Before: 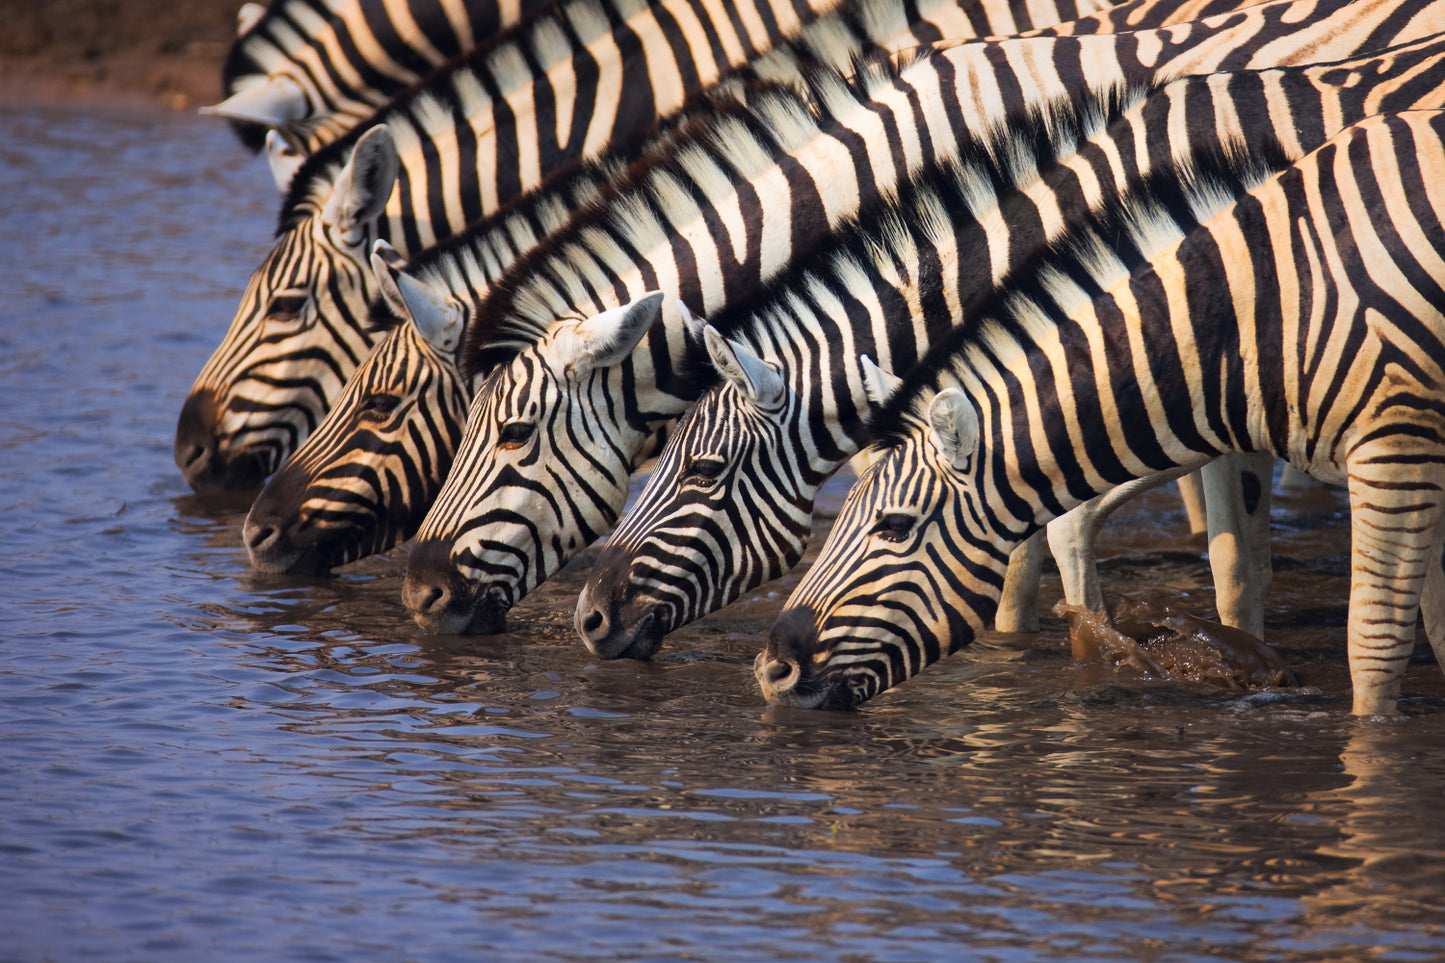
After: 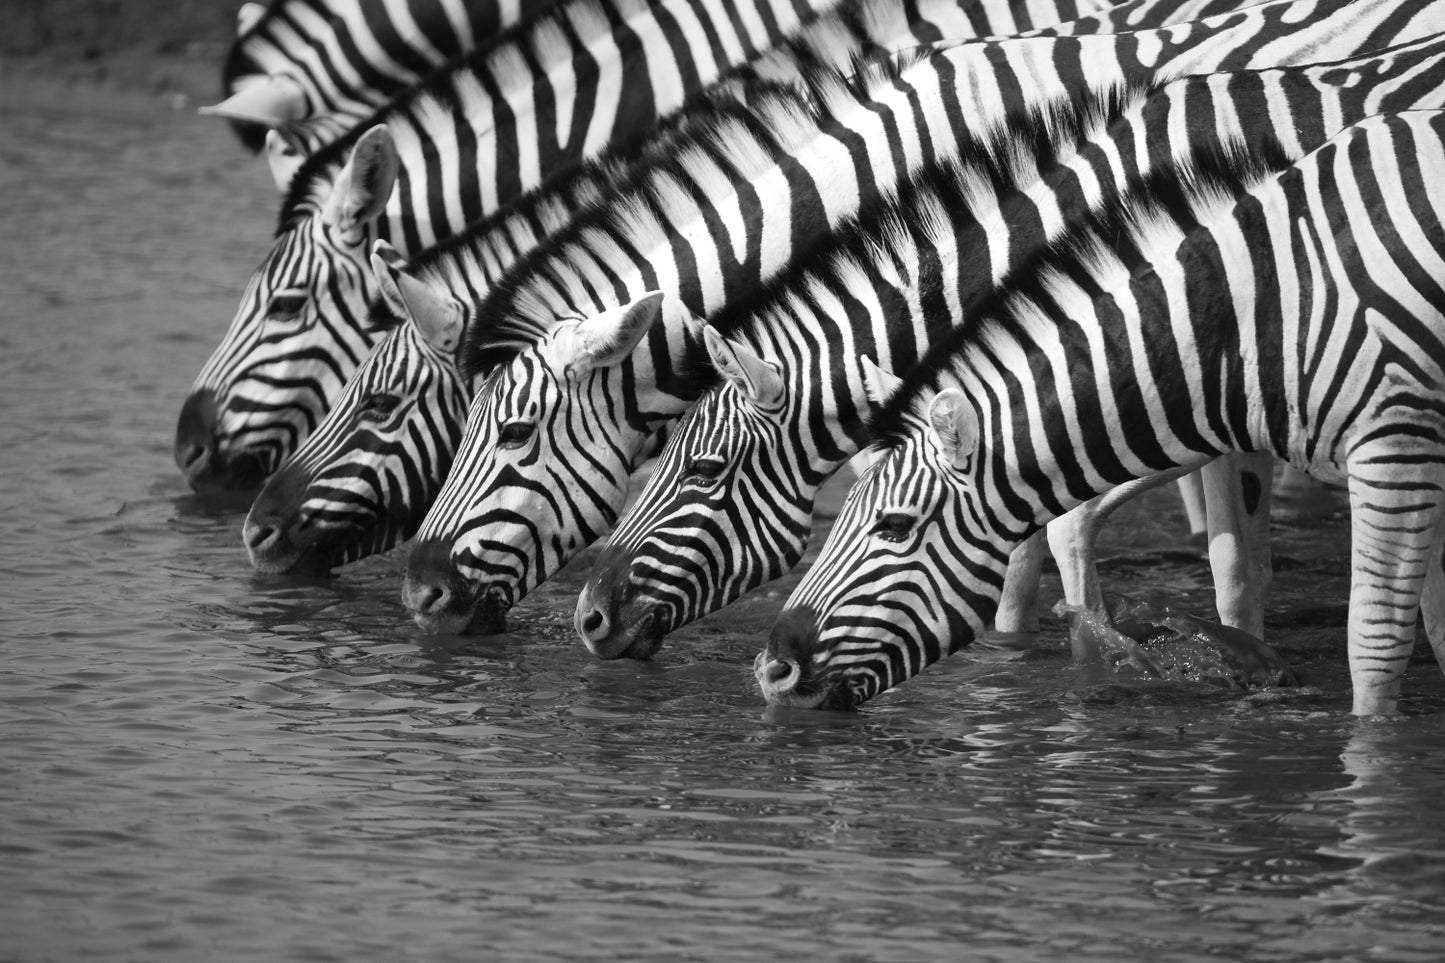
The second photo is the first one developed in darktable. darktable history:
exposure: black level correction 0, exposure 0.2 EV, compensate exposure bias true, compensate highlight preservation false
monochrome: on, module defaults
